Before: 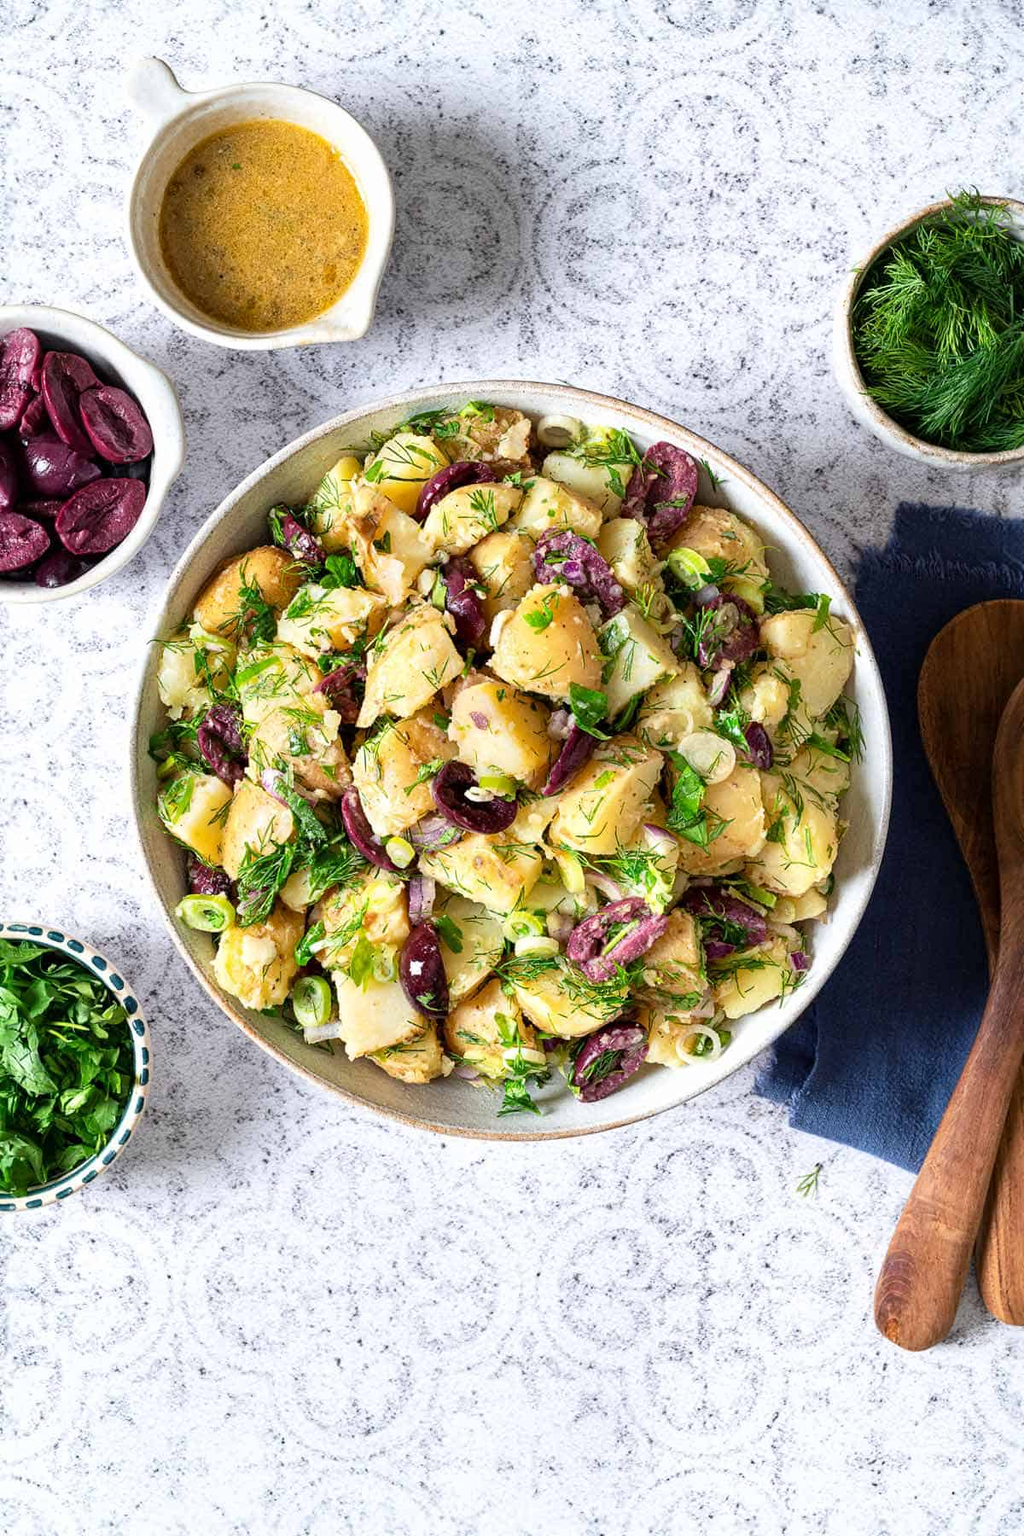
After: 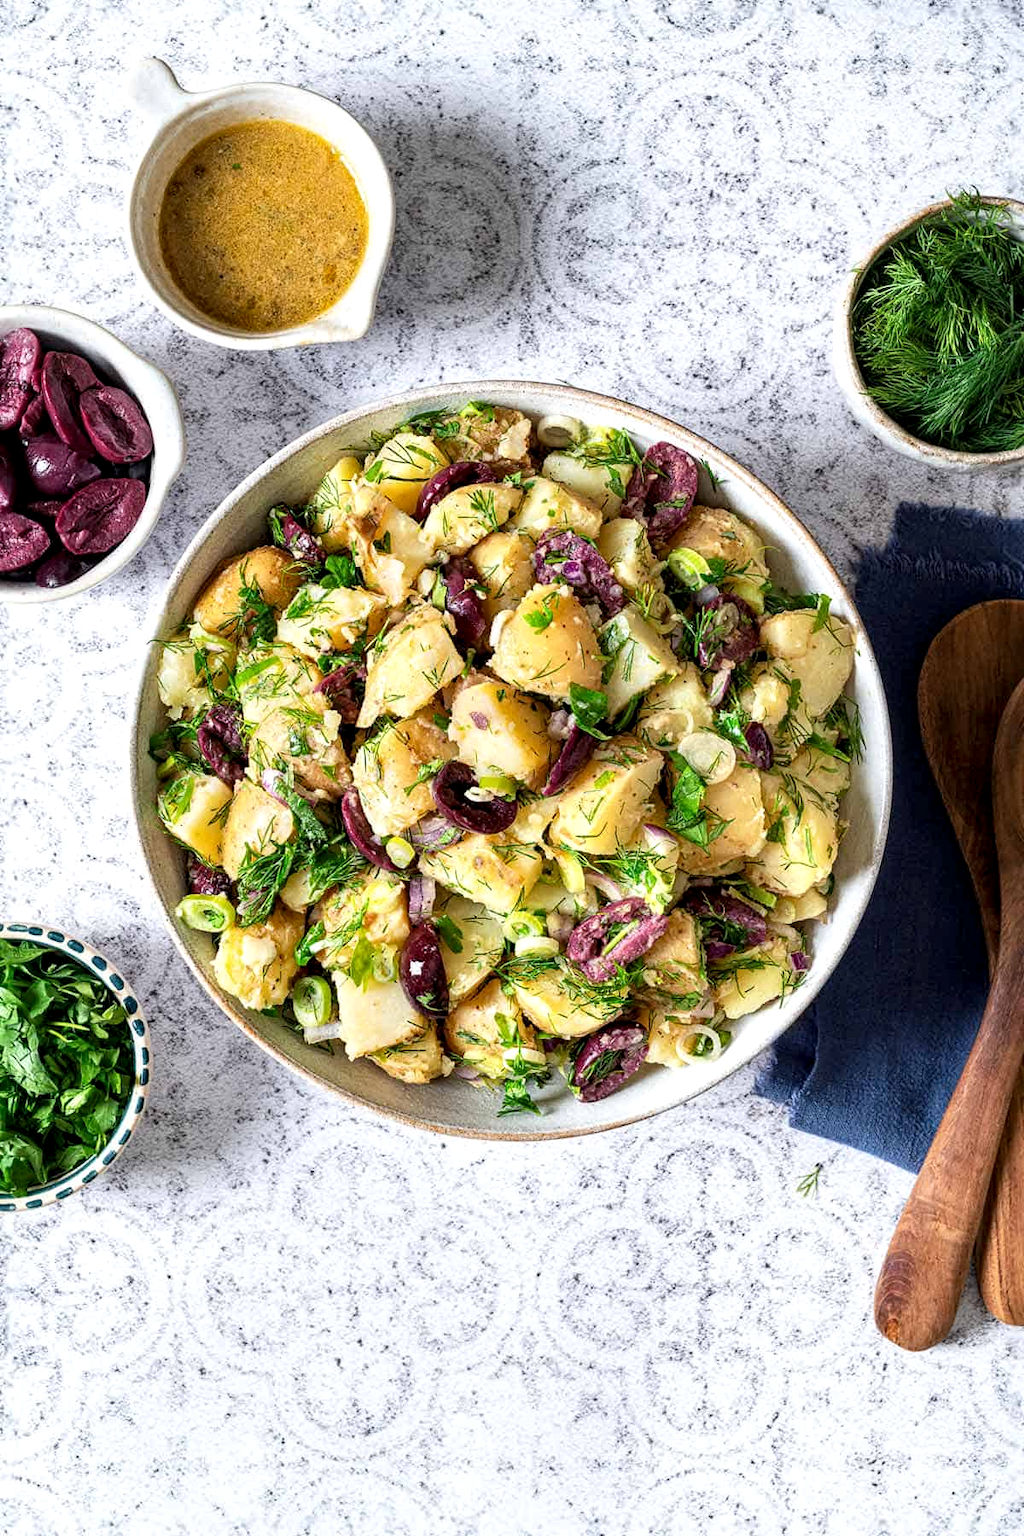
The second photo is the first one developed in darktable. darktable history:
local contrast: highlights 89%, shadows 82%
